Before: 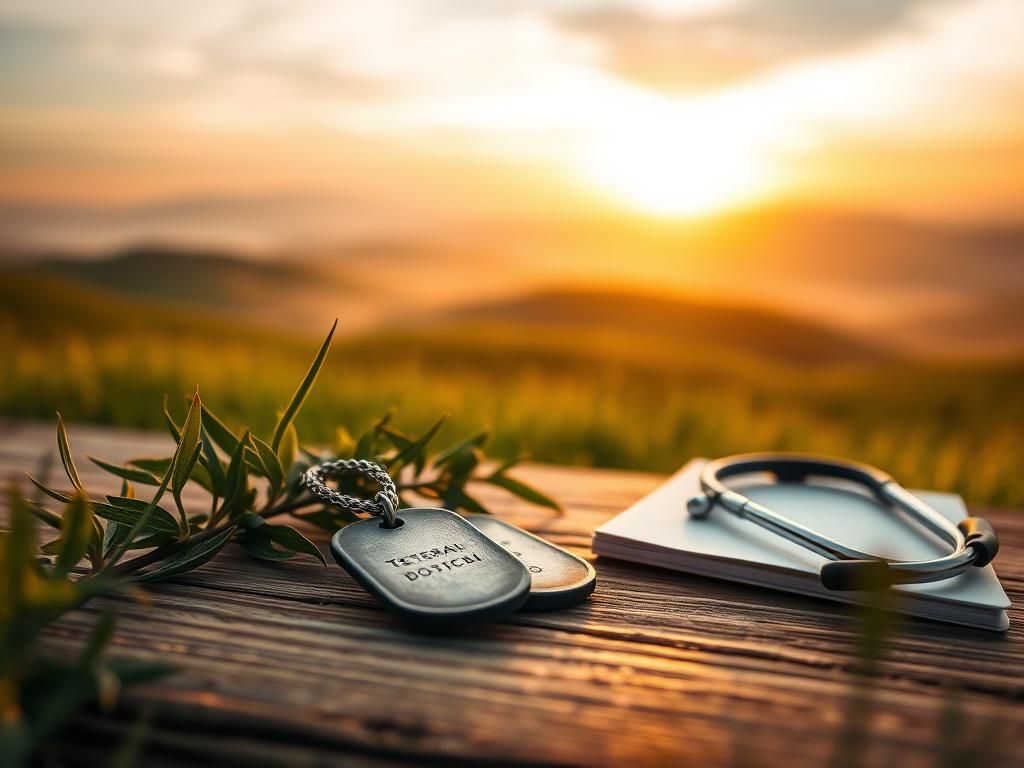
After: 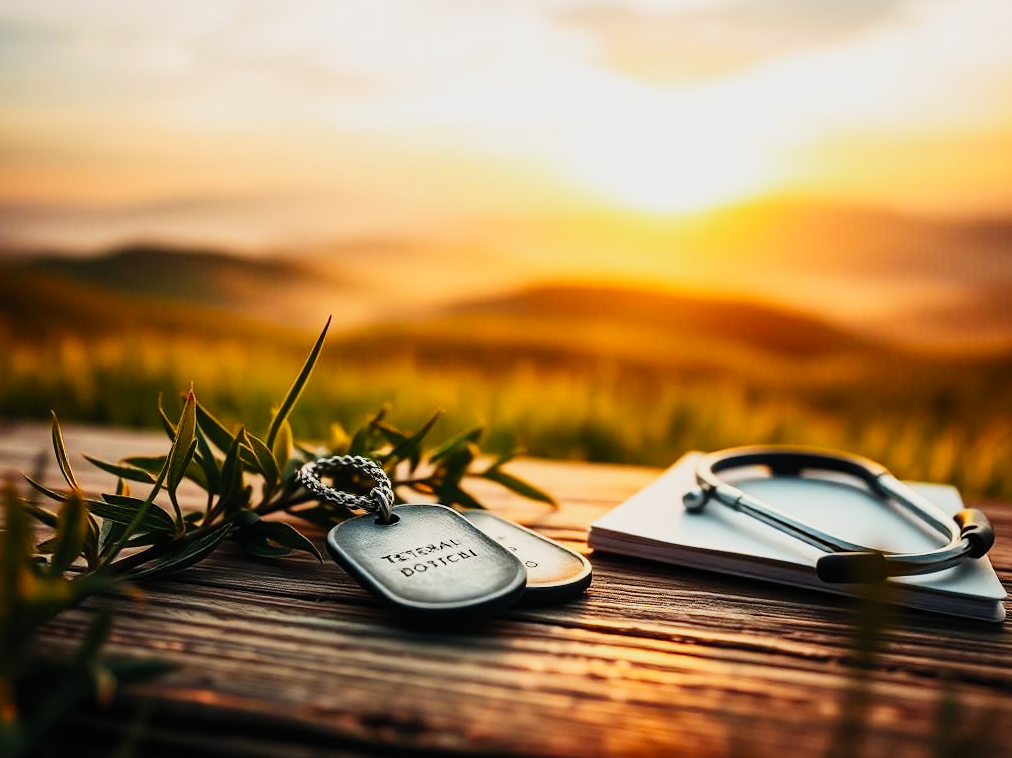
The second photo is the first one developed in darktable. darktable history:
contrast brightness saturation: contrast 0.2, brightness 0.16, saturation 0.22
rotate and perspective: rotation -0.45°, automatic cropping original format, crop left 0.008, crop right 0.992, crop top 0.012, crop bottom 0.988
sigmoid: skew -0.2, preserve hue 0%, red attenuation 0.1, red rotation 0.035, green attenuation 0.1, green rotation -0.017, blue attenuation 0.15, blue rotation -0.052, base primaries Rec2020
